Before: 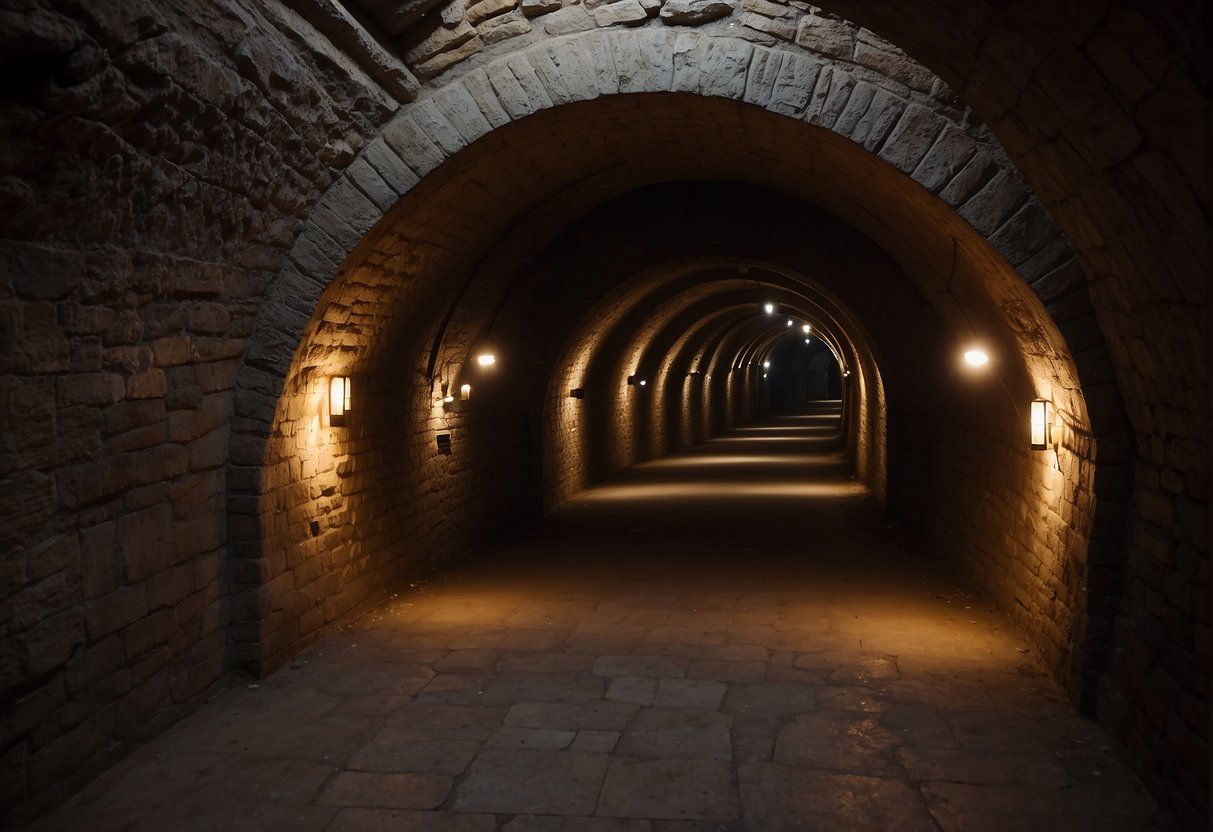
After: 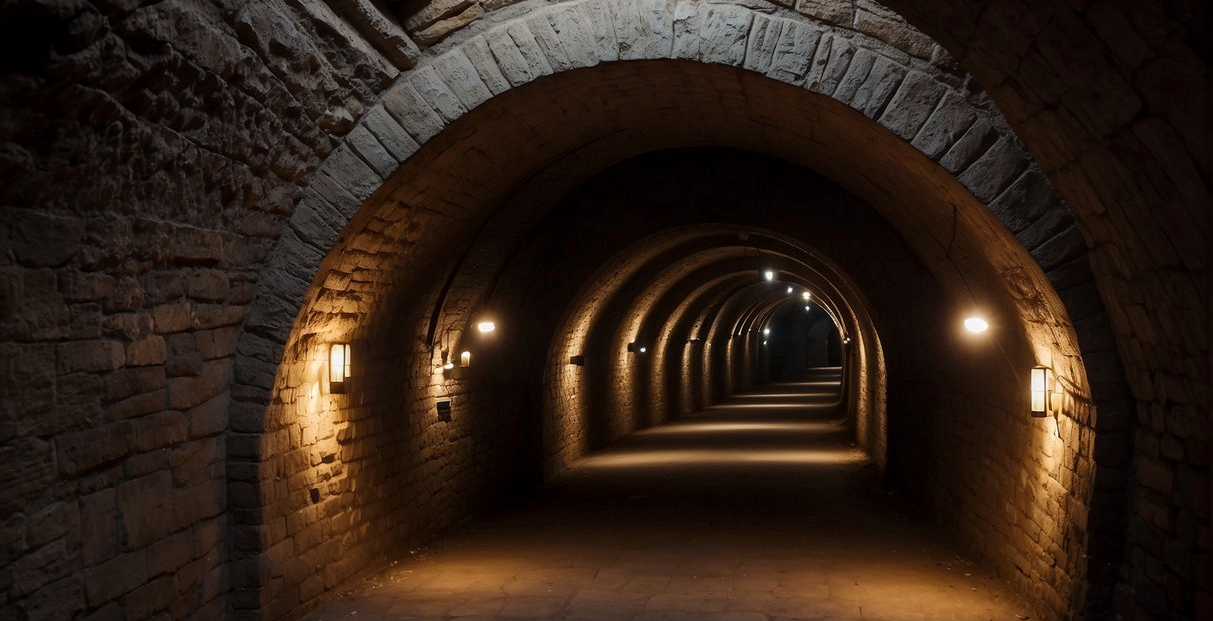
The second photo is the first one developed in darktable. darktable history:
crop: top 4.083%, bottom 21.234%
local contrast: on, module defaults
